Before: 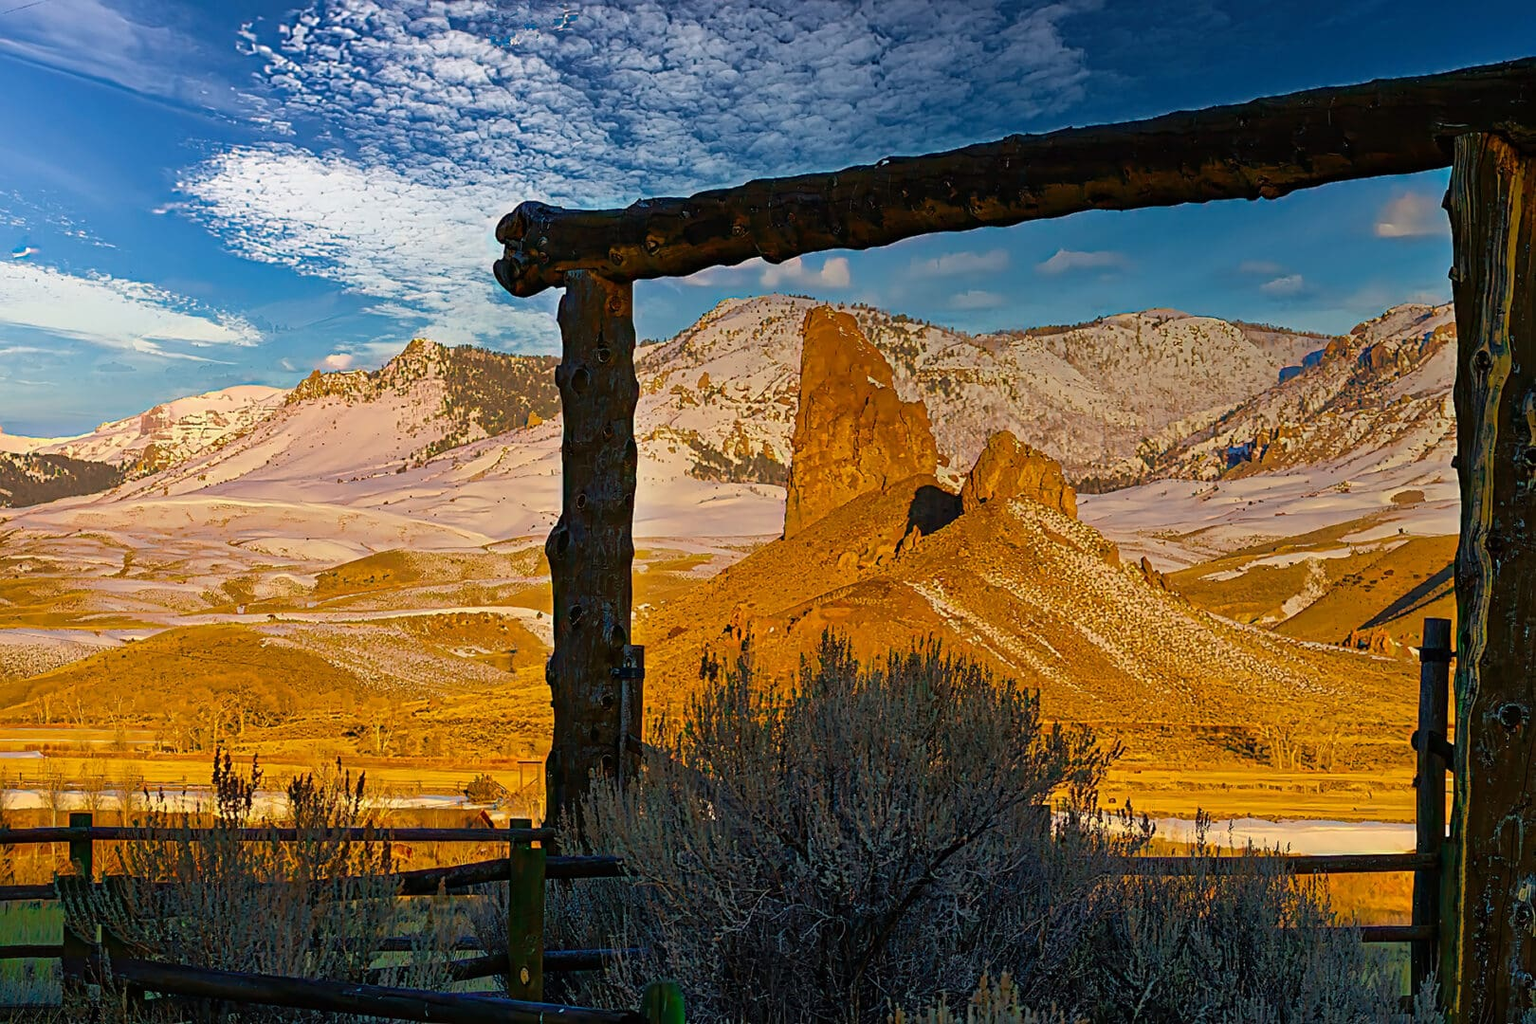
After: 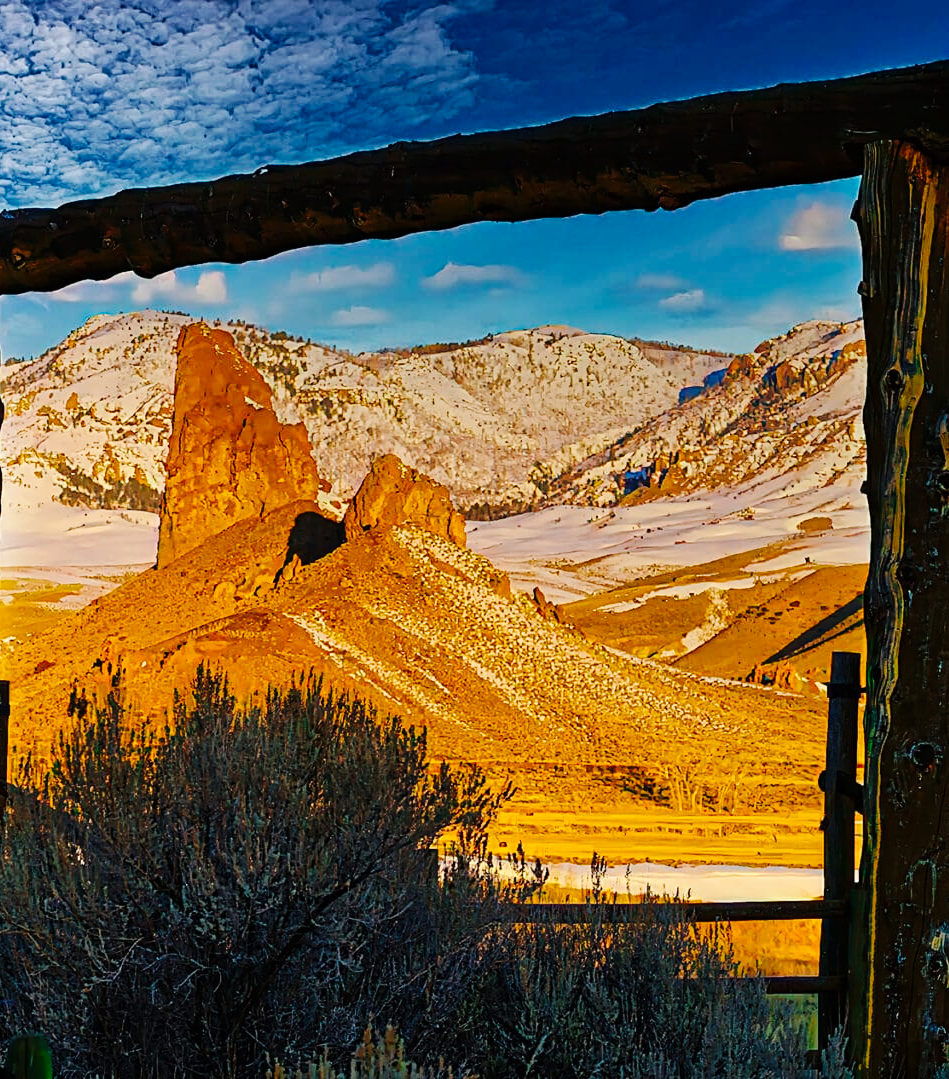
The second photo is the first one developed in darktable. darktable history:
base curve: curves: ch0 [(0, 0) (0.036, 0.025) (0.121, 0.166) (0.206, 0.329) (0.605, 0.79) (1, 1)], preserve colors none
crop: left 41.402%
